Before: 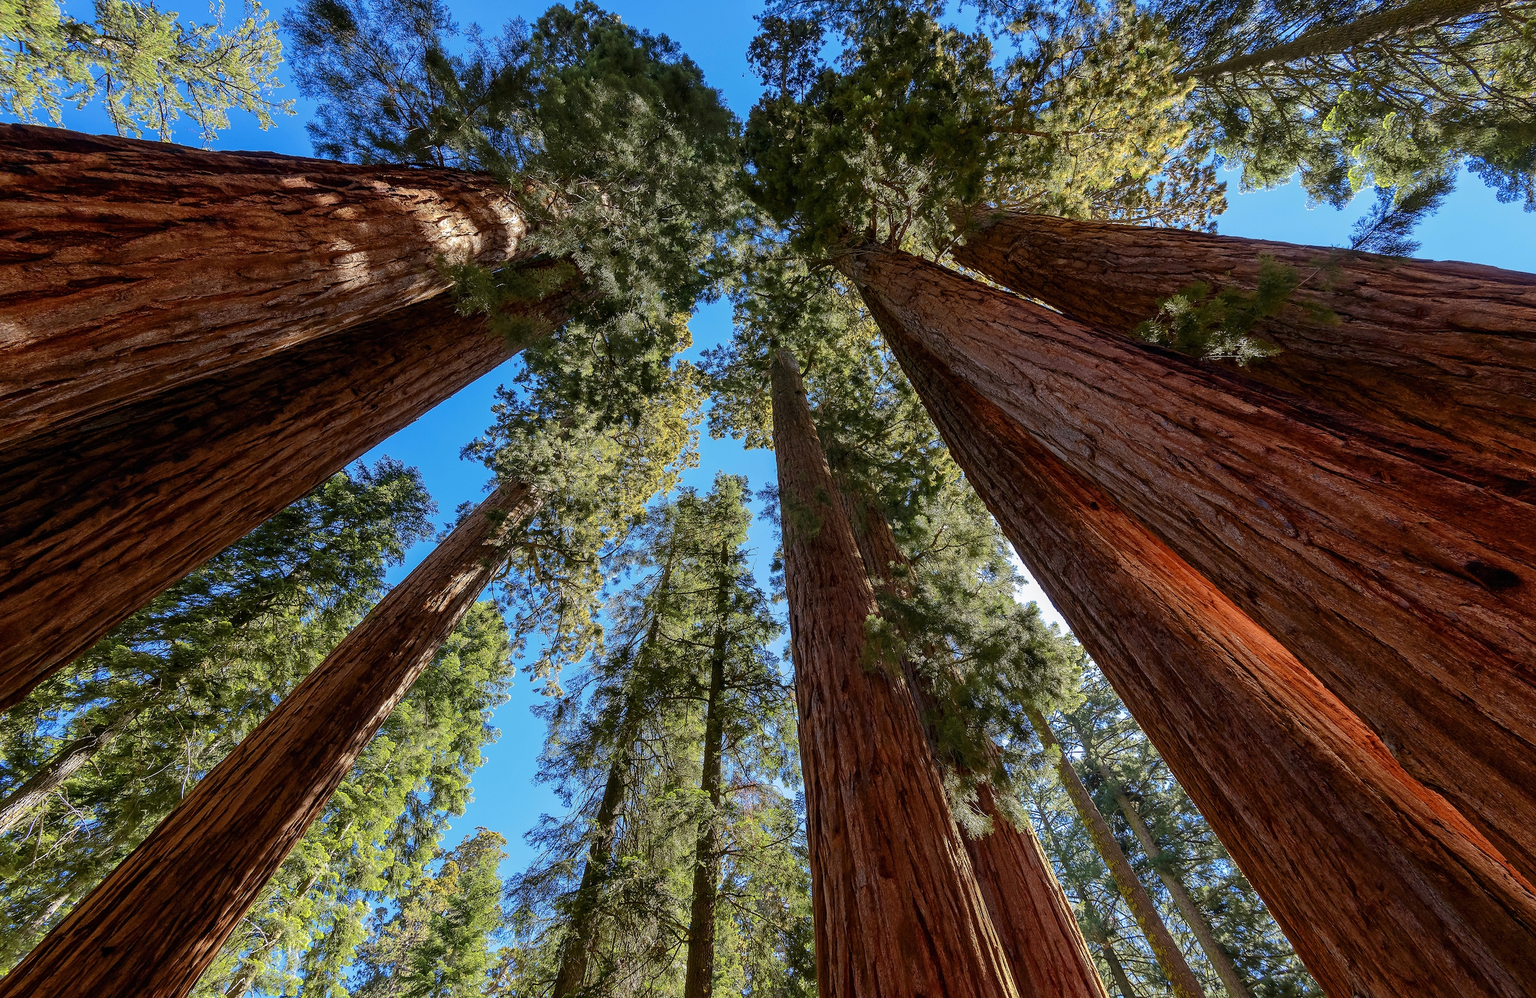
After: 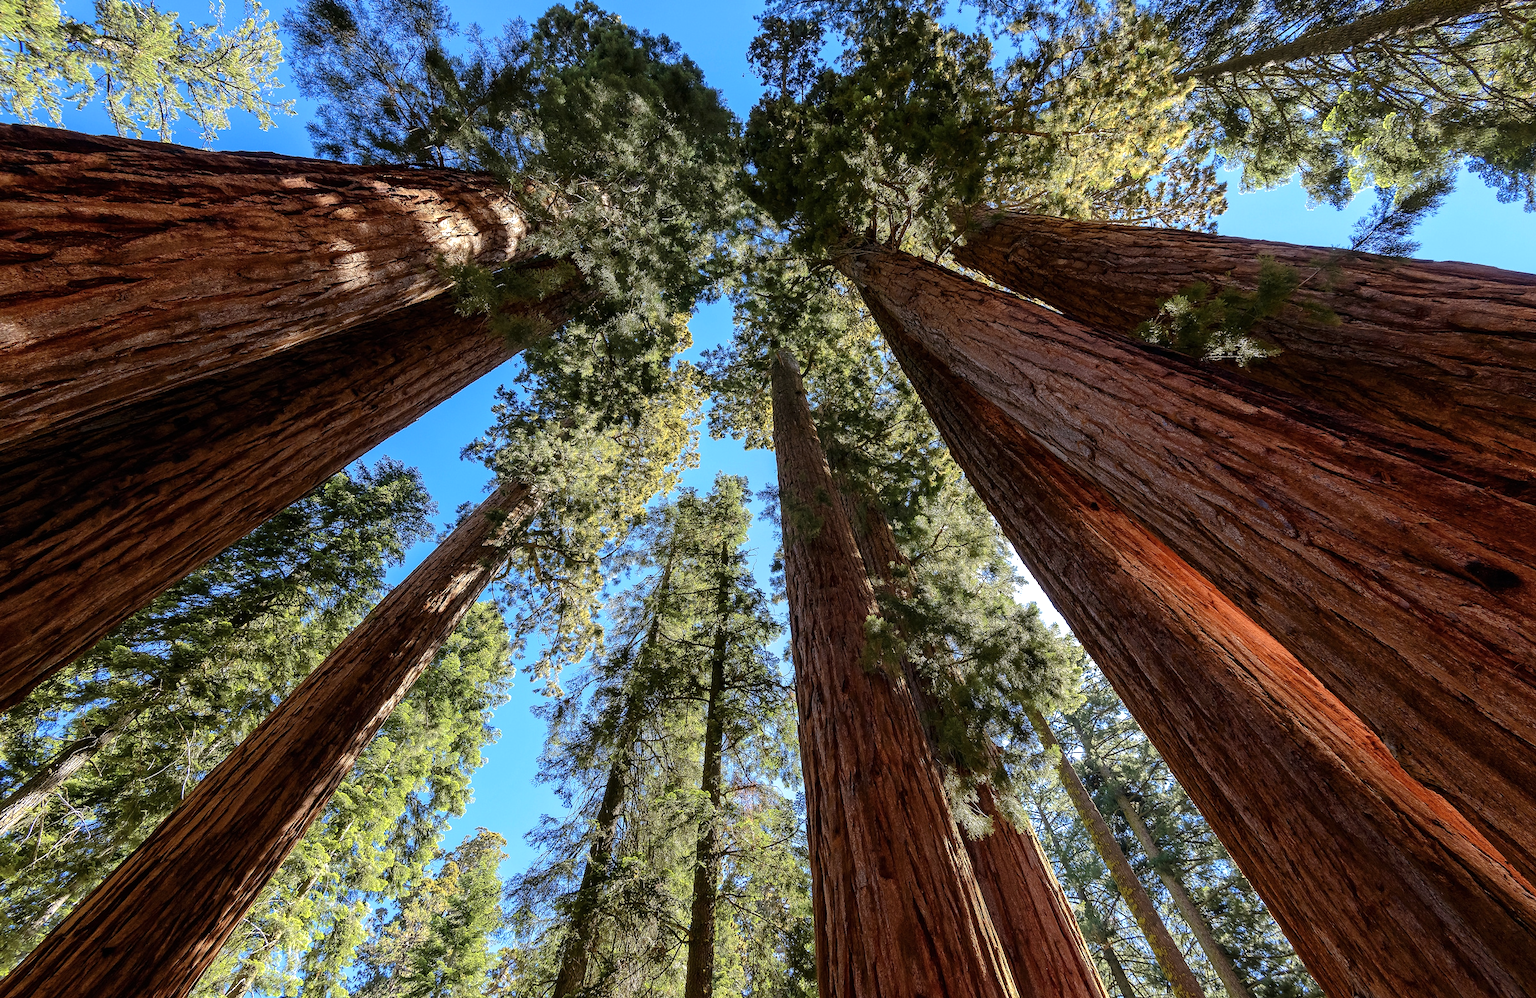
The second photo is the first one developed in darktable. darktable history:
contrast brightness saturation: saturation -0.063
tone equalizer: -8 EV -0.453 EV, -7 EV -0.375 EV, -6 EV -0.344 EV, -5 EV -0.222 EV, -3 EV 0.22 EV, -2 EV 0.312 EV, -1 EV 0.372 EV, +0 EV 0.445 EV
